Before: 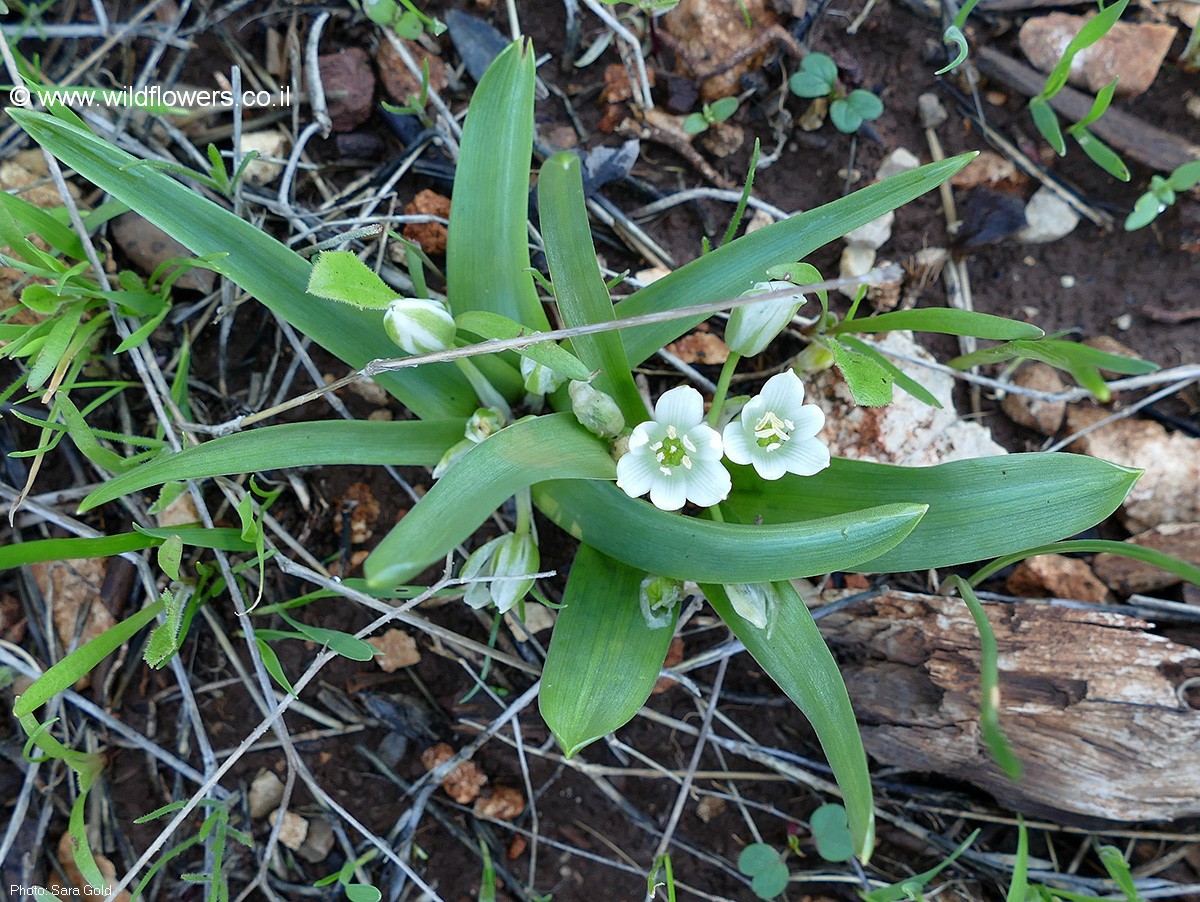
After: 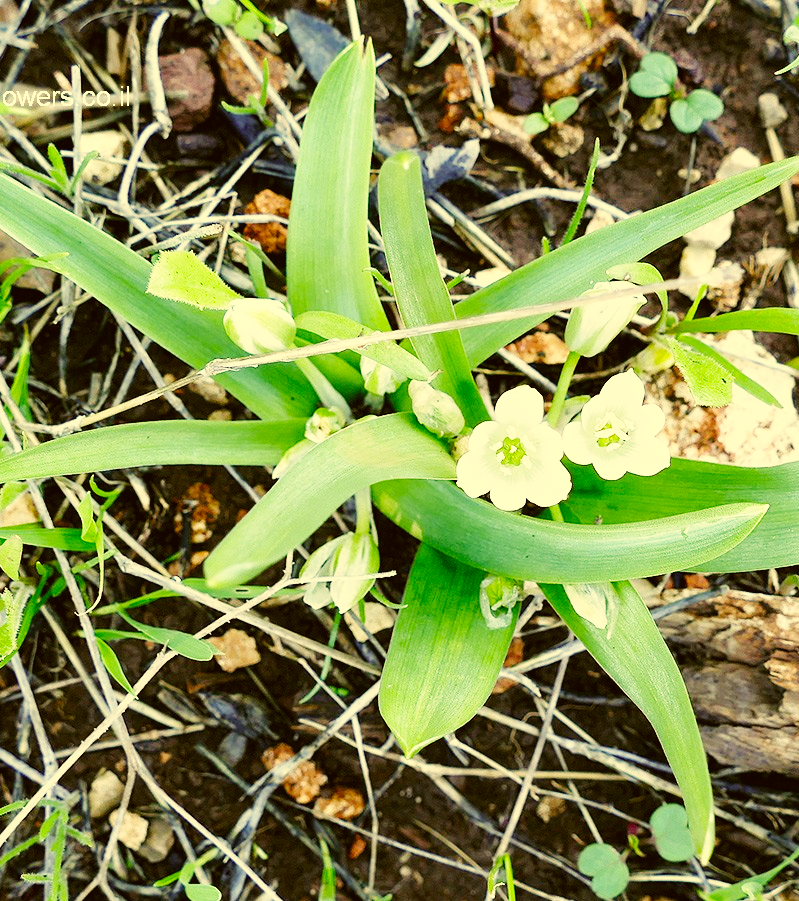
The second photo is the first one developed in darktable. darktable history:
base curve: curves: ch0 [(0, 0.003) (0.001, 0.002) (0.006, 0.004) (0.02, 0.022) (0.048, 0.086) (0.094, 0.234) (0.162, 0.431) (0.258, 0.629) (0.385, 0.8) (0.548, 0.918) (0.751, 0.988) (1, 1)], preserve colors none
crop and rotate: left 13.342%, right 19.991%
color correction: highlights a* 0.162, highlights b* 29.53, shadows a* -0.162, shadows b* 21.09
